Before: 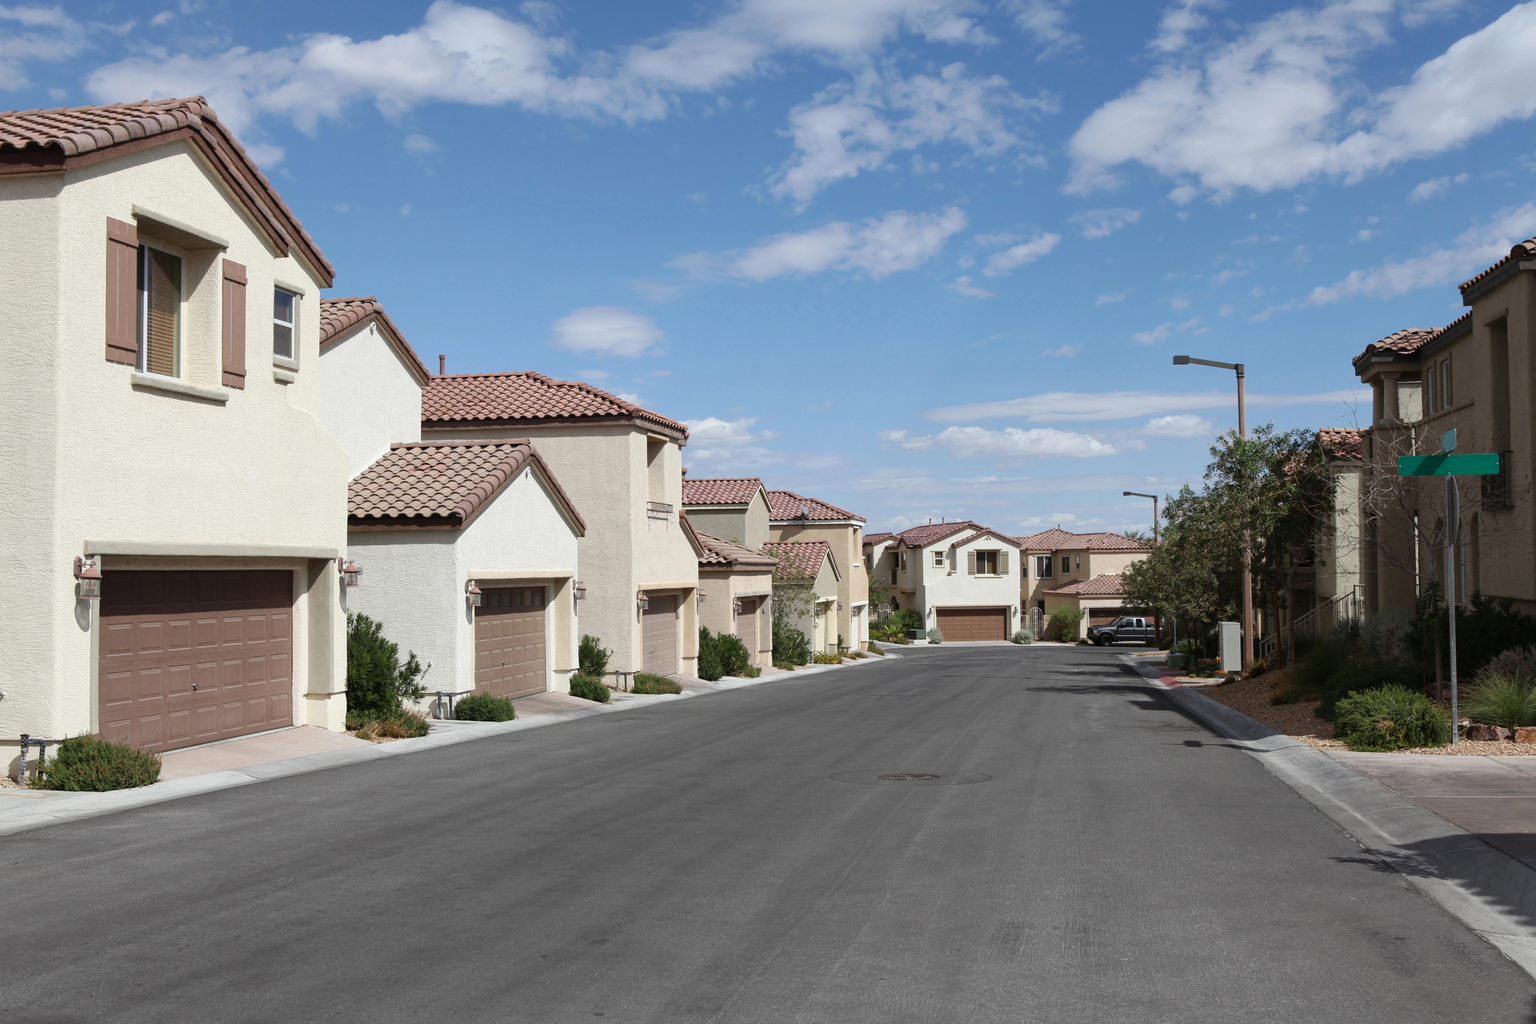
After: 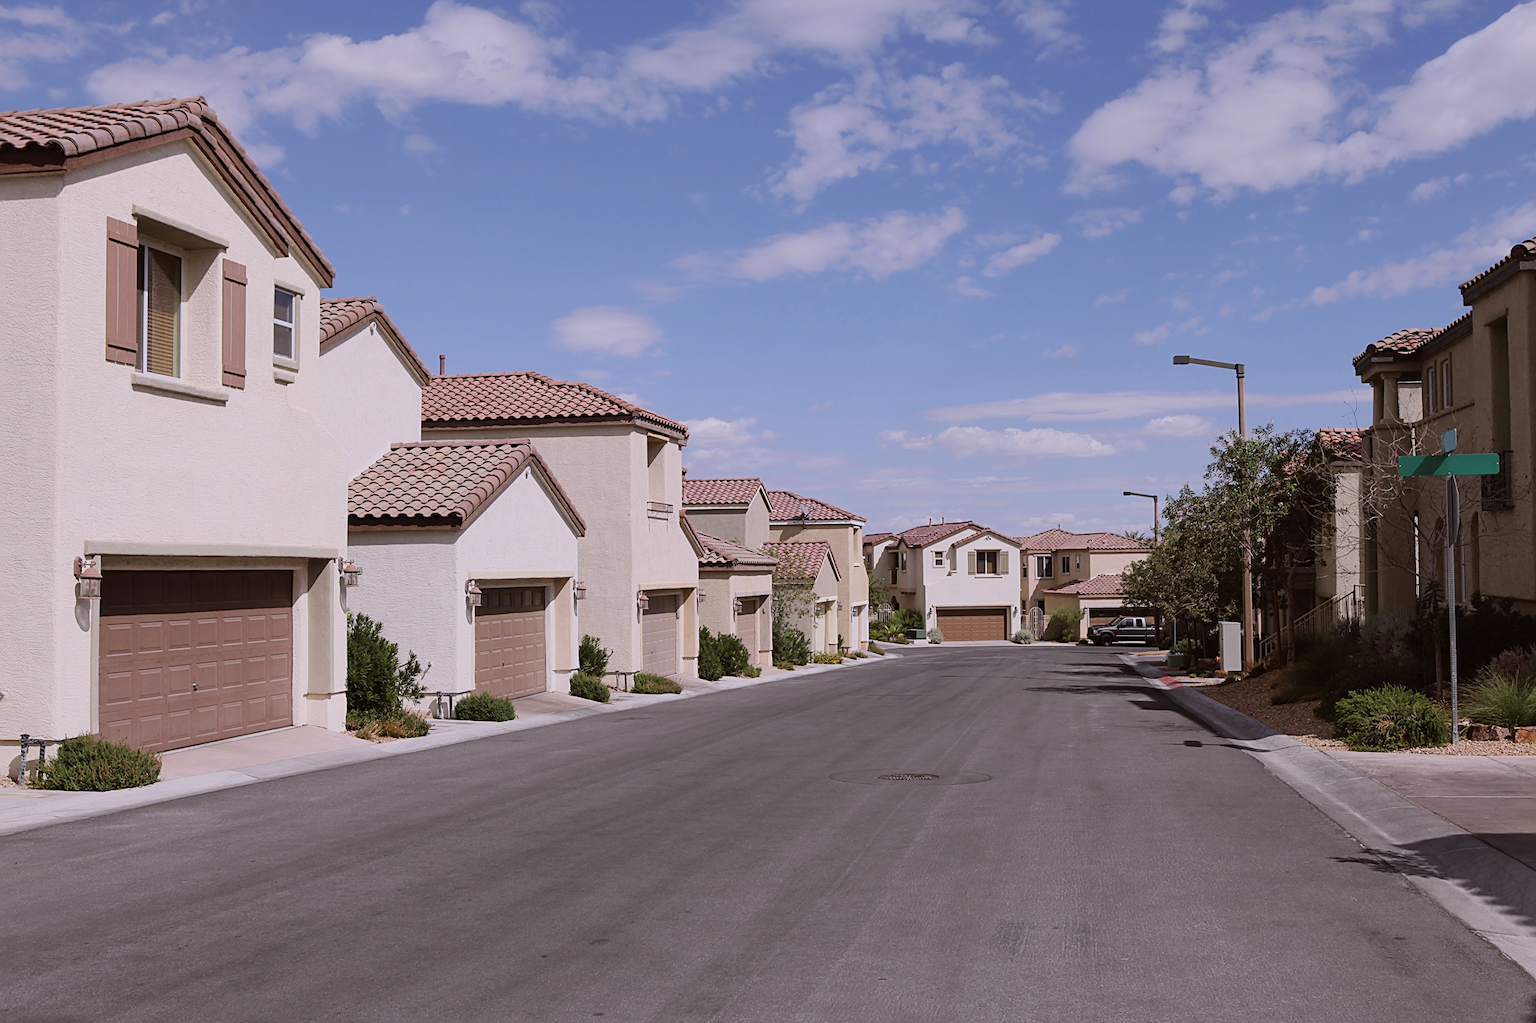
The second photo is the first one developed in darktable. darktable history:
white balance: red 1.042, blue 1.17
sharpen: on, module defaults
filmic rgb: hardness 4.17
color balance: lift [1.005, 1.002, 0.998, 0.998], gamma [1, 1.021, 1.02, 0.979], gain [0.923, 1.066, 1.056, 0.934]
